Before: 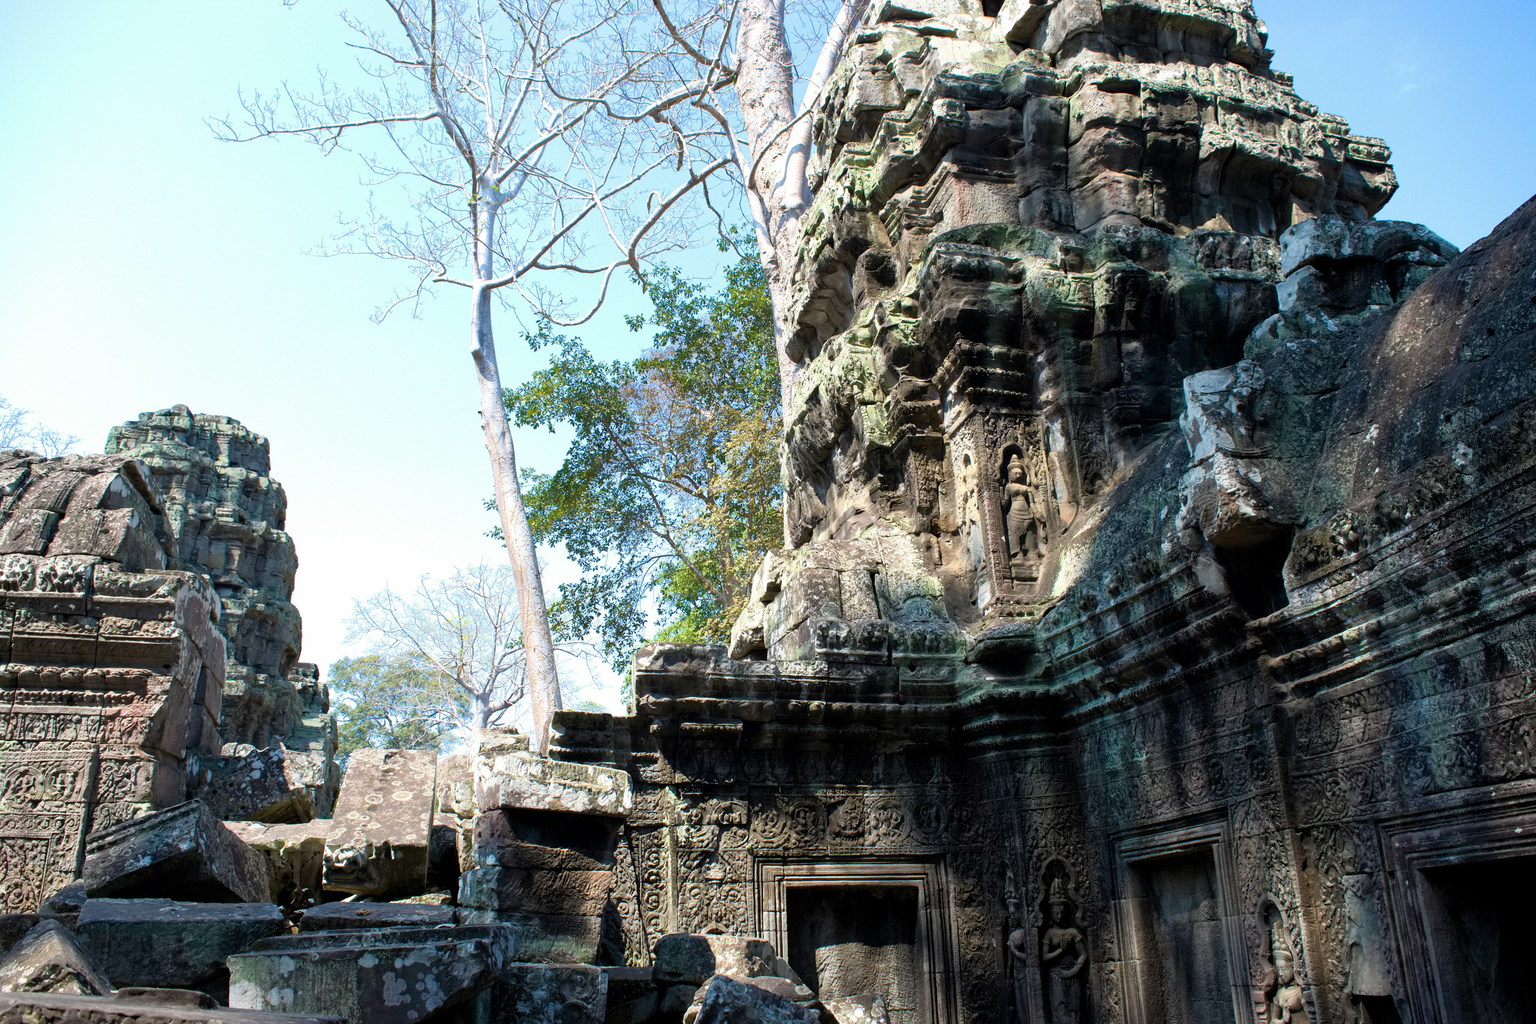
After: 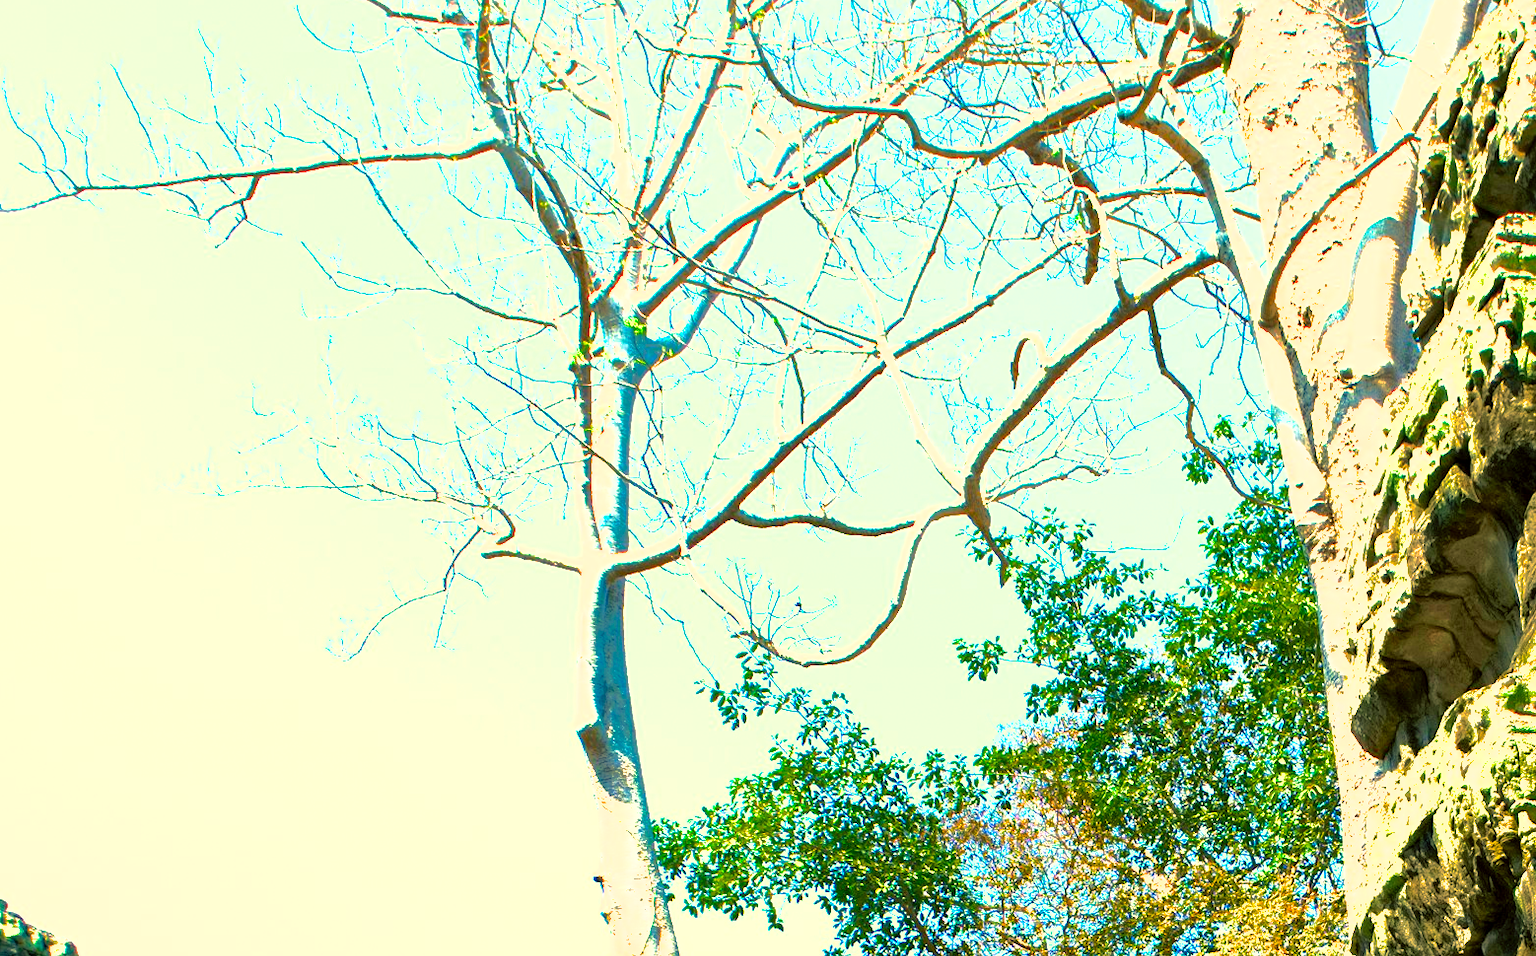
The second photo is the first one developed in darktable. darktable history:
crop: left 15.452%, top 5.459%, right 43.956%, bottom 56.62%
contrast brightness saturation: saturation 0.5
color balance: mode lift, gamma, gain (sRGB), lift [1.014, 0.966, 0.918, 0.87], gamma [0.86, 0.734, 0.918, 0.976], gain [1.063, 1.13, 1.063, 0.86]
exposure: exposure 0.6 EV, compensate highlight preservation false
shadows and highlights: on, module defaults
